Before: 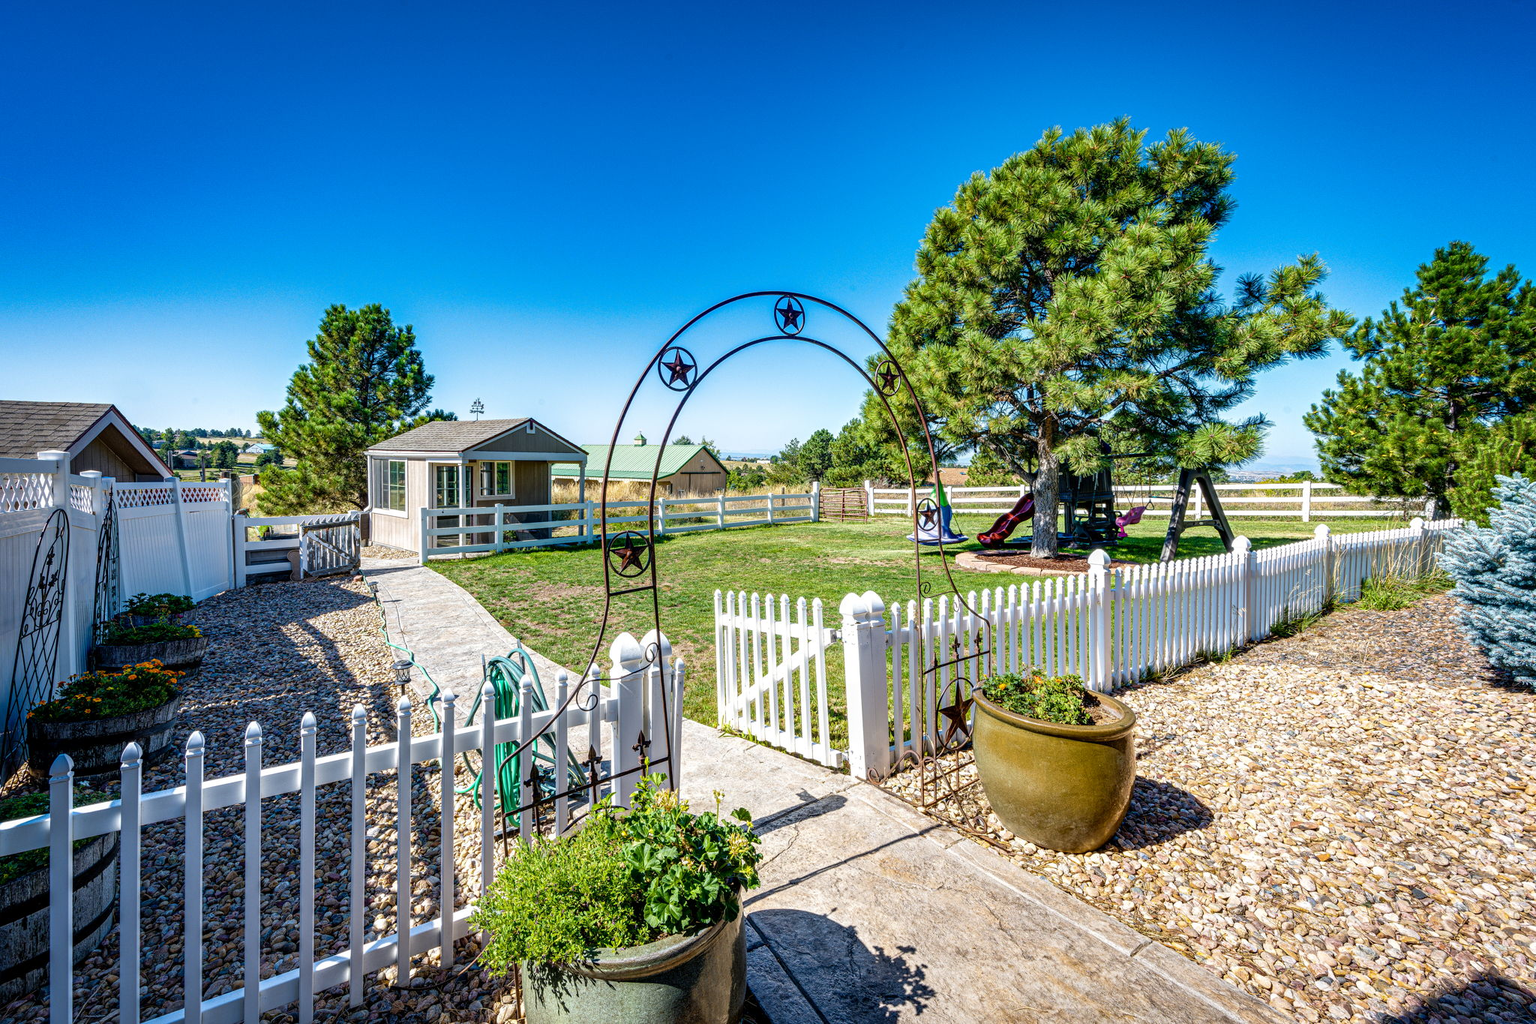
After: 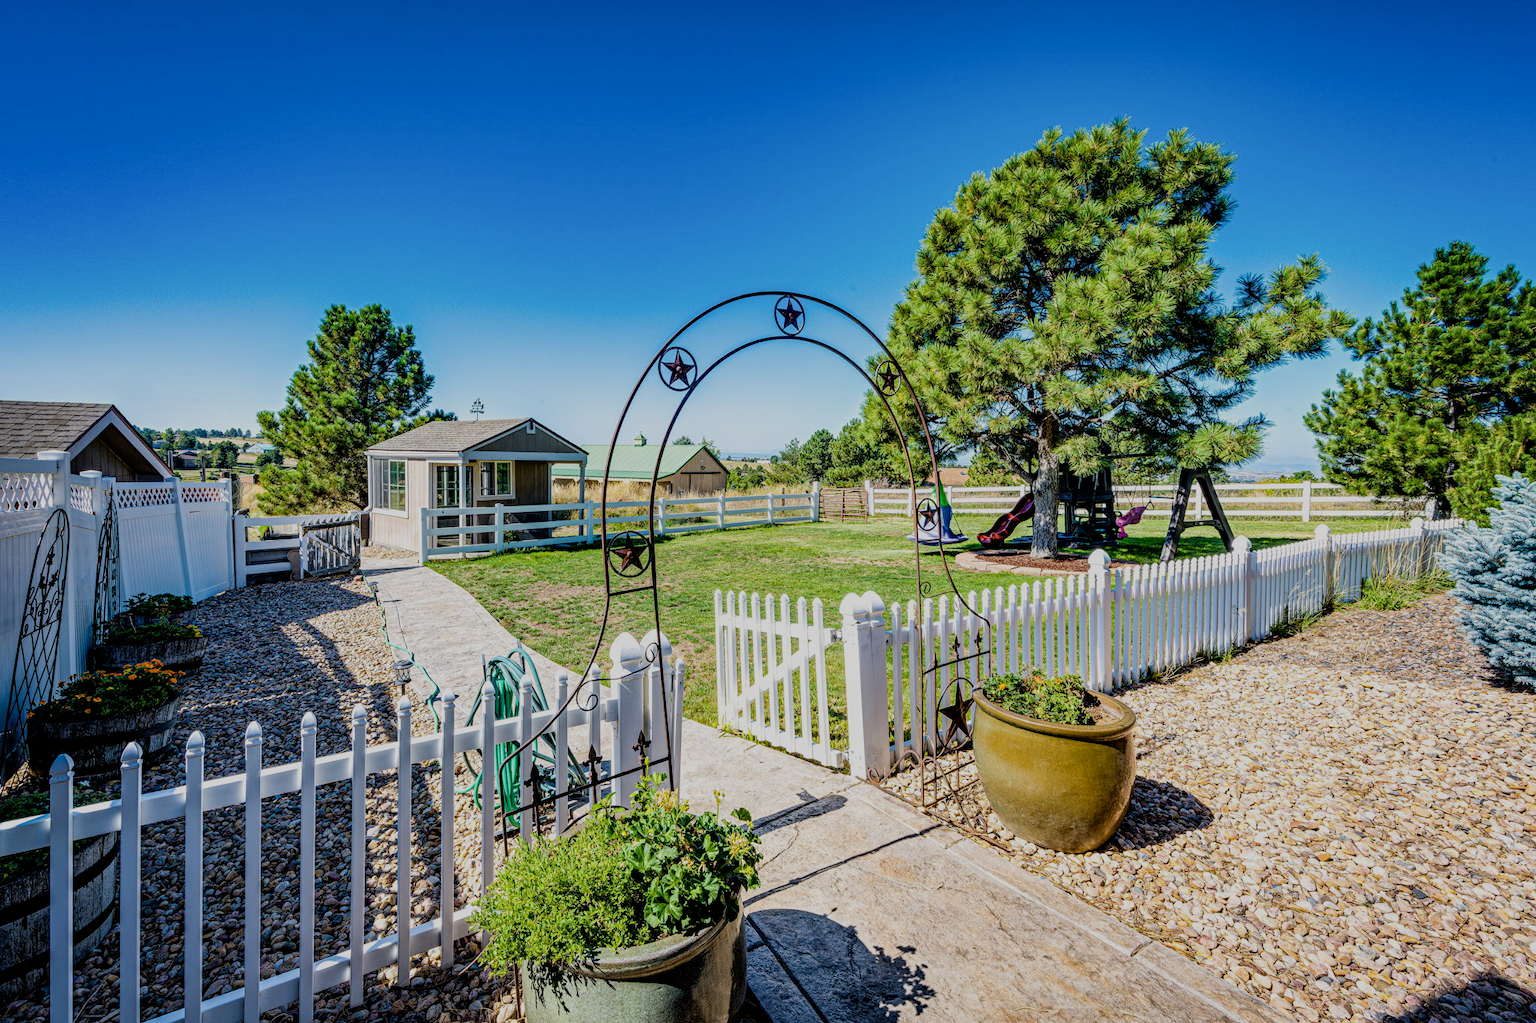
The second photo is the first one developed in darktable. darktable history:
haze removal: compatibility mode true, adaptive false
filmic rgb: black relative exposure -7.18 EV, white relative exposure 5.39 EV, threshold 3.02 EV, hardness 3.02, enable highlight reconstruction true
